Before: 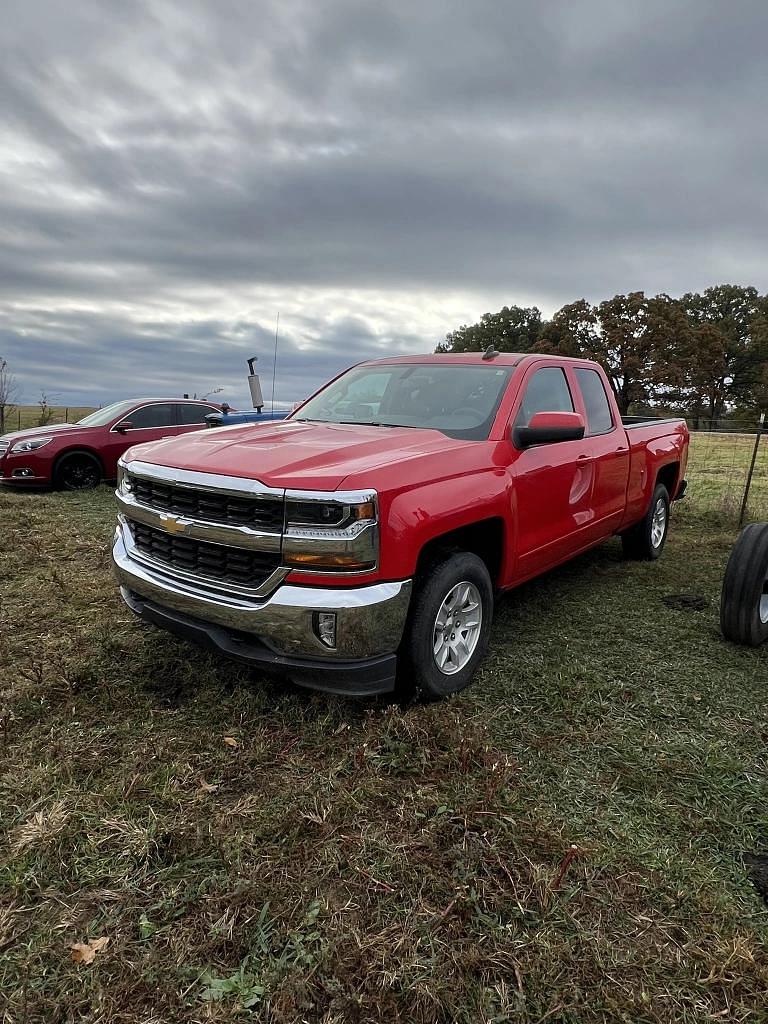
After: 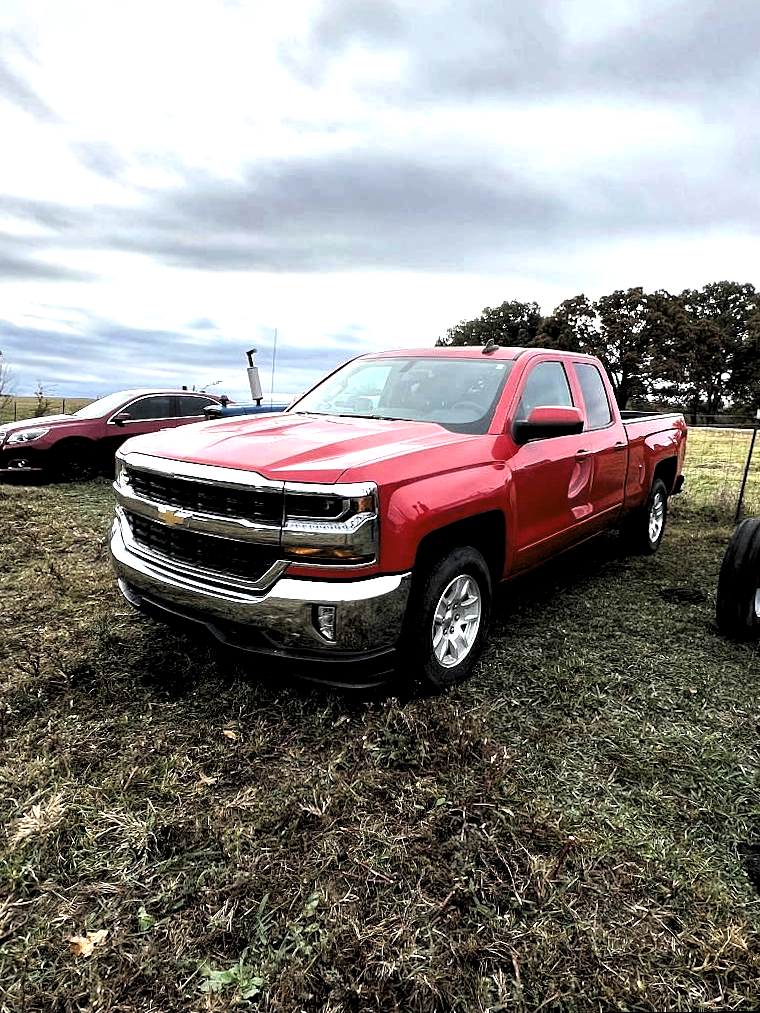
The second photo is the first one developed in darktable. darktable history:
levels: levels [0.182, 0.542, 0.902]
rotate and perspective: rotation 0.174°, lens shift (vertical) 0.013, lens shift (horizontal) 0.019, shear 0.001, automatic cropping original format, crop left 0.007, crop right 0.991, crop top 0.016, crop bottom 0.997
exposure: black level correction 0.001, exposure 1 EV, compensate highlight preservation false
